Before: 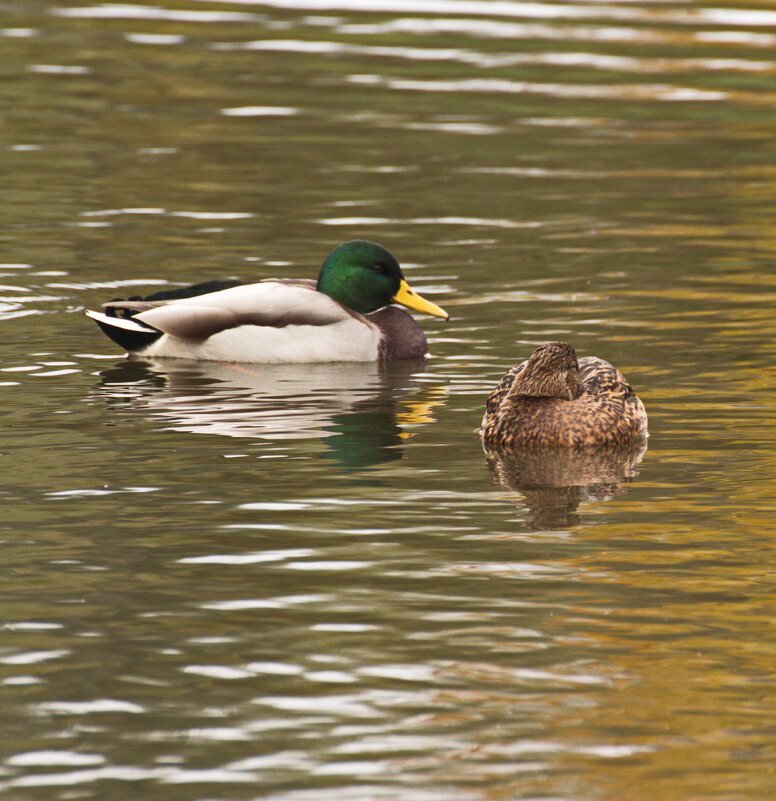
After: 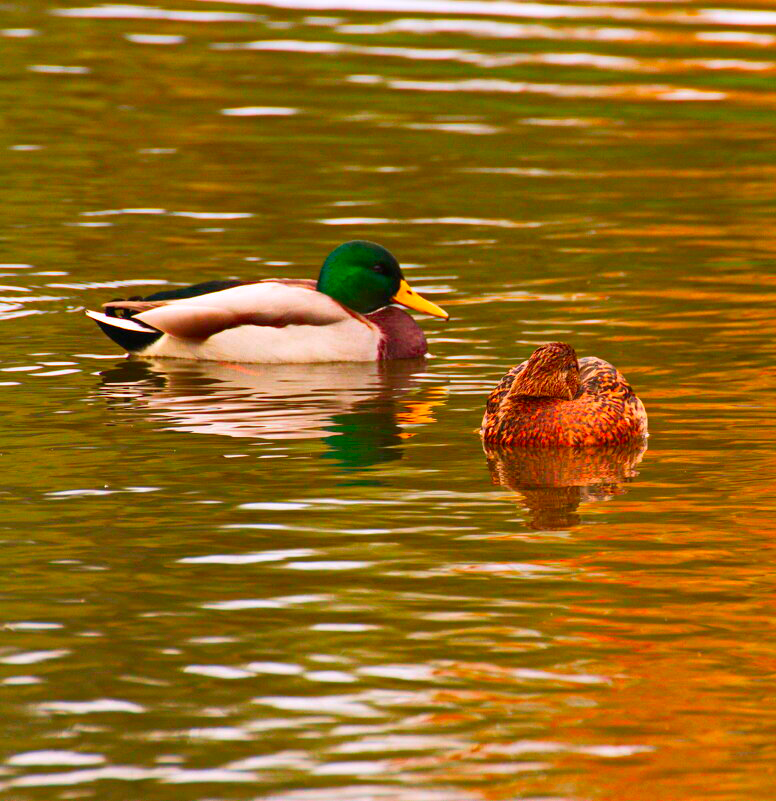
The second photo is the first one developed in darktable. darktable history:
color correction: highlights a* 1.5, highlights b* -1.72, saturation 2.49
levels: levels [0, 0.51, 1]
